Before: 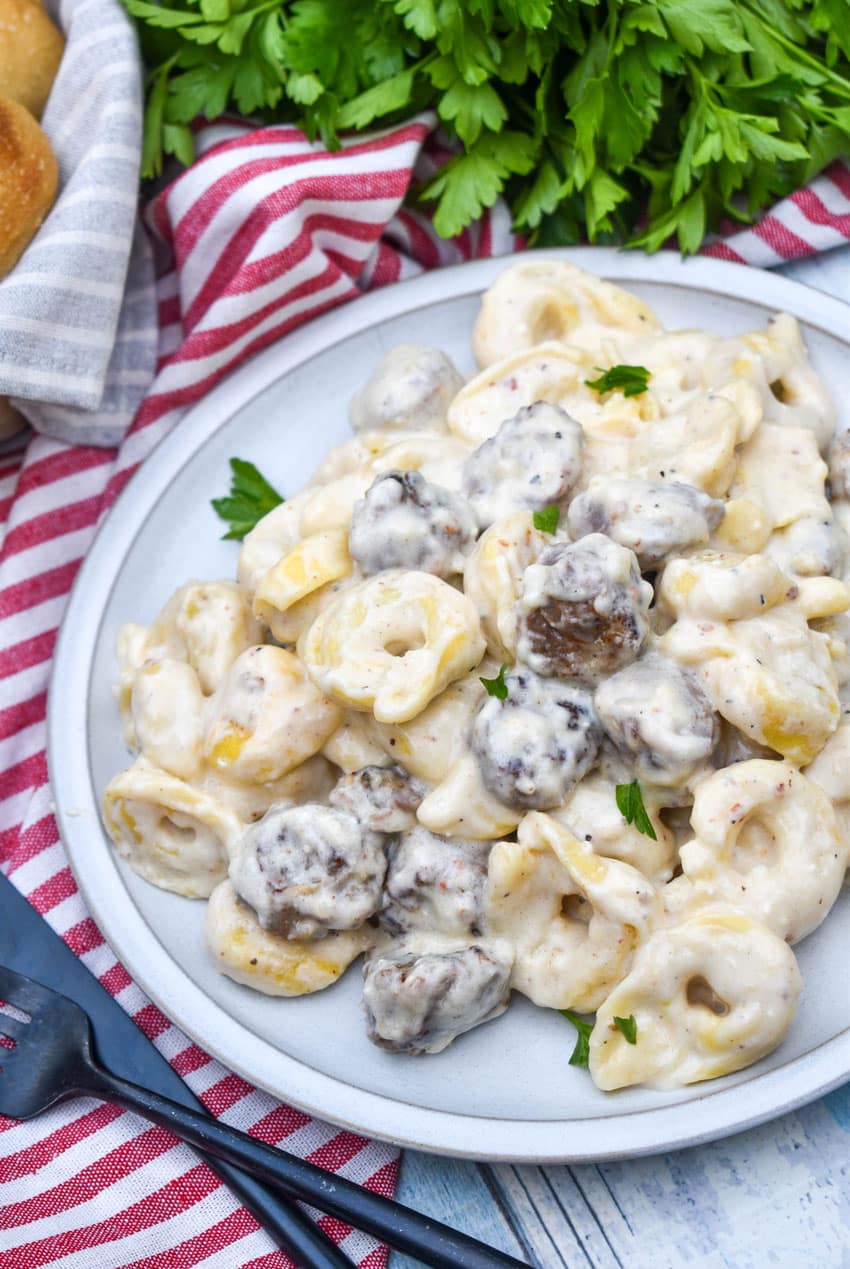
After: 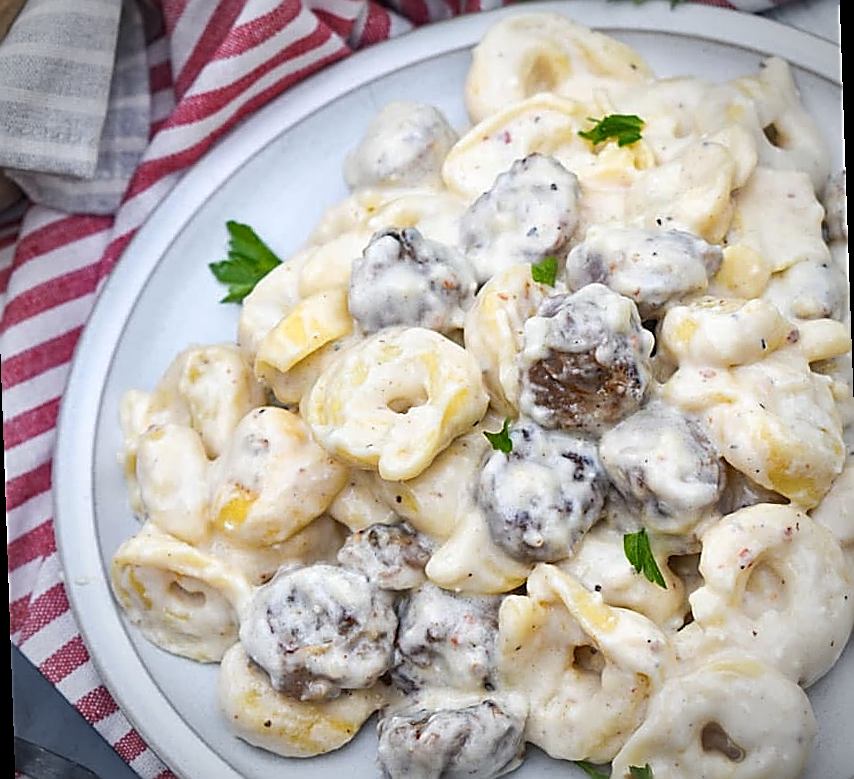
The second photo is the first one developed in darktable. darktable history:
crop: top 16.727%, bottom 16.727%
rotate and perspective: rotation -2°, crop left 0.022, crop right 0.978, crop top 0.049, crop bottom 0.951
sharpen: radius 1.685, amount 1.294
vignetting: automatic ratio true
